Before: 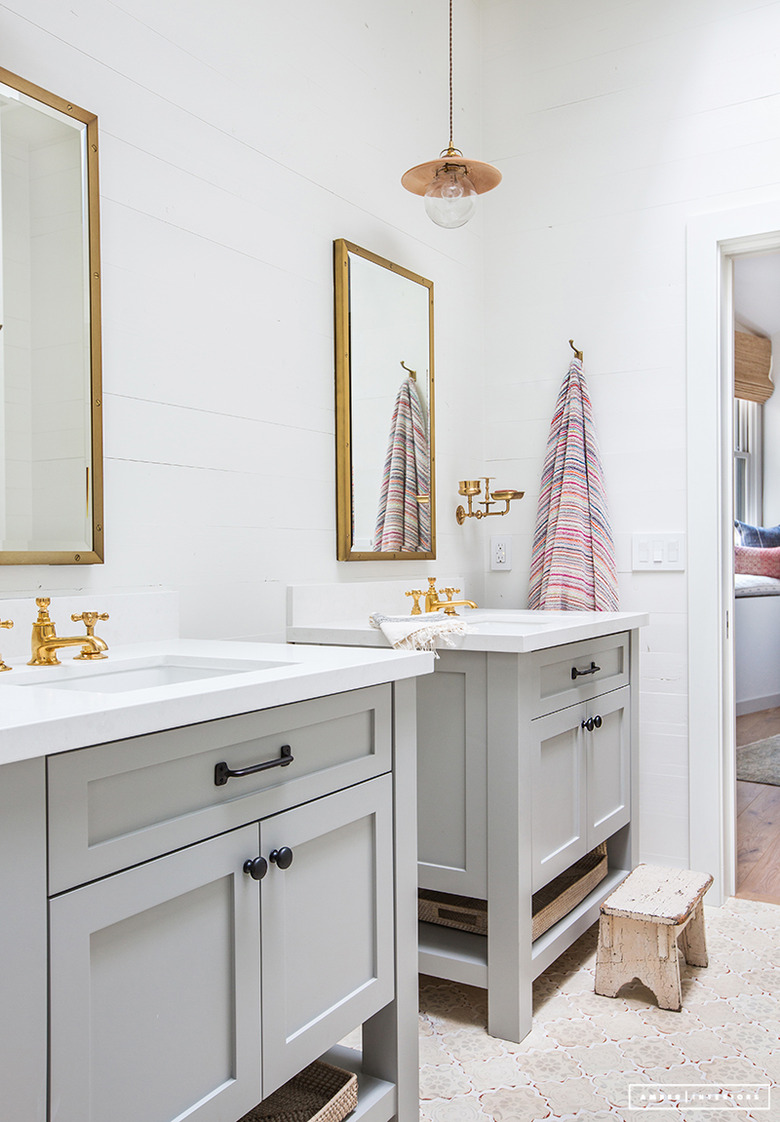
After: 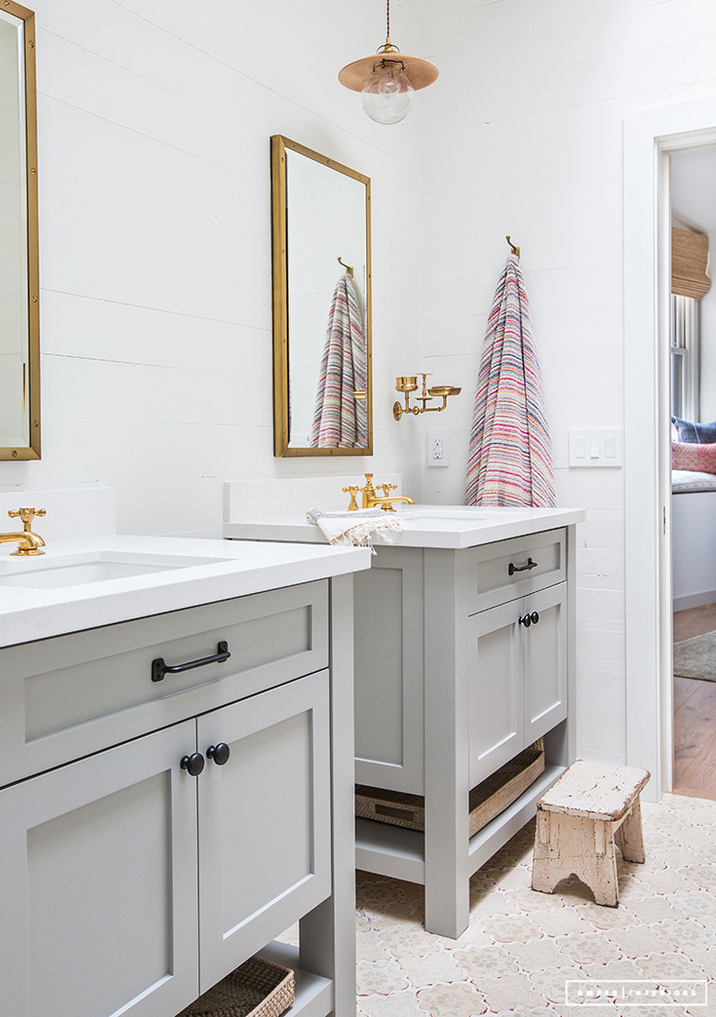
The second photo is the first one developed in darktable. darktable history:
color correction: highlights b* -0.003, saturation 0.98
crop and rotate: left 8.087%, top 9.296%
